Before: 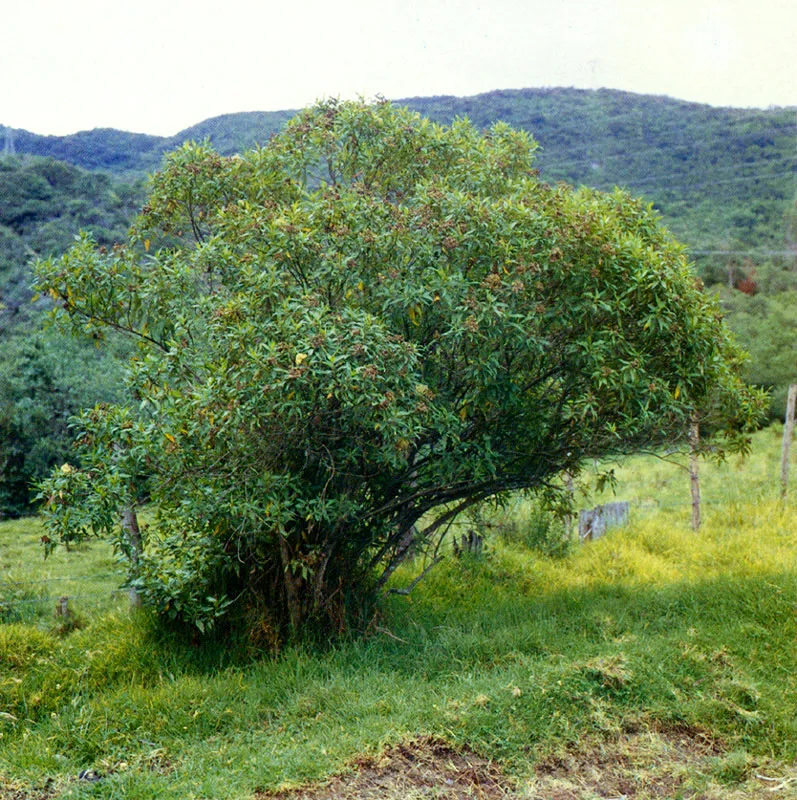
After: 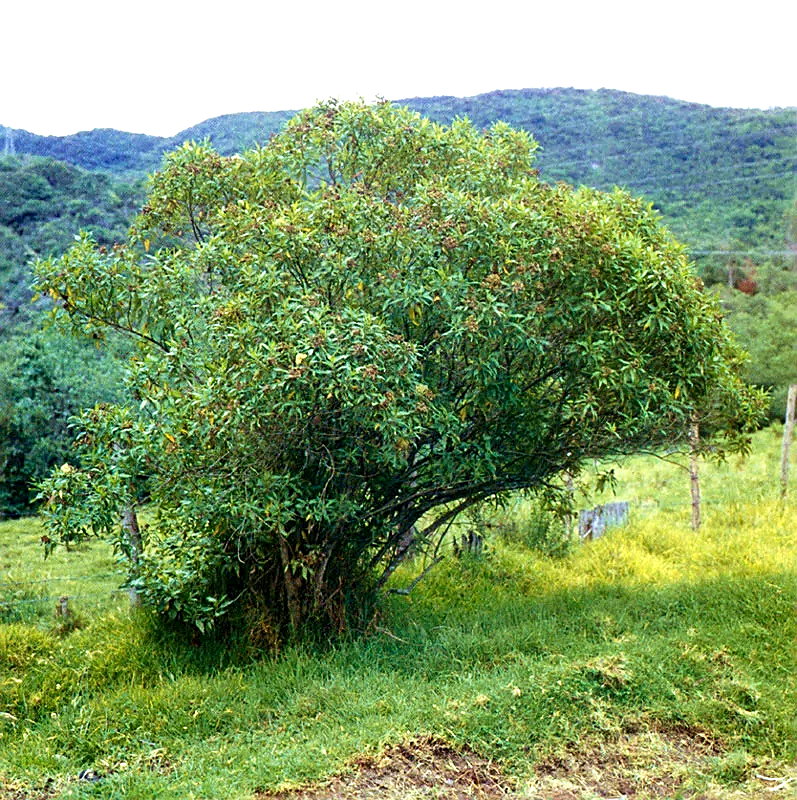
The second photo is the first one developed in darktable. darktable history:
velvia: on, module defaults
exposure: black level correction 0.001, exposure 0.5 EV, compensate exposure bias true, compensate highlight preservation false
sharpen: on, module defaults
